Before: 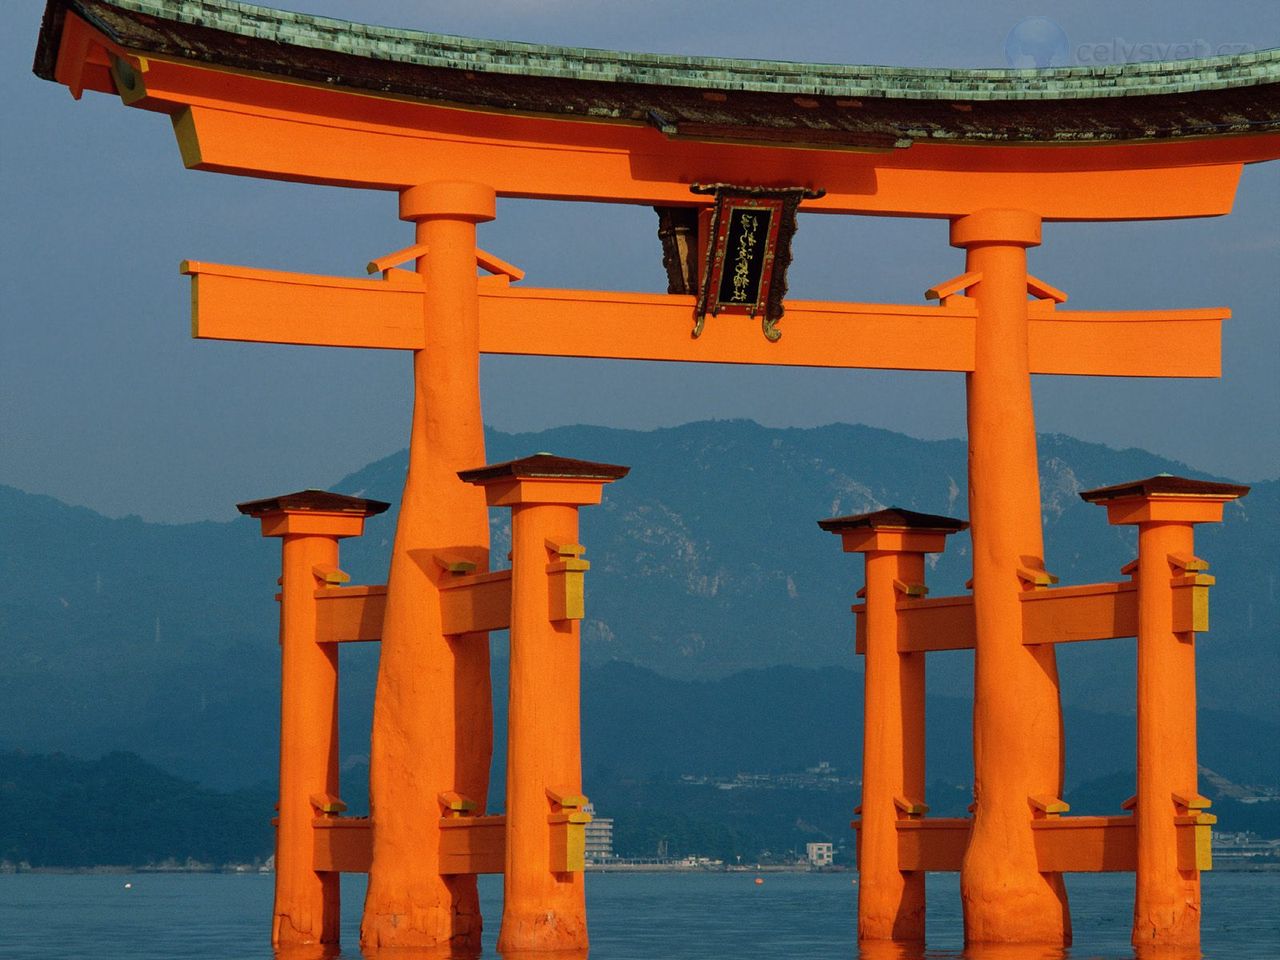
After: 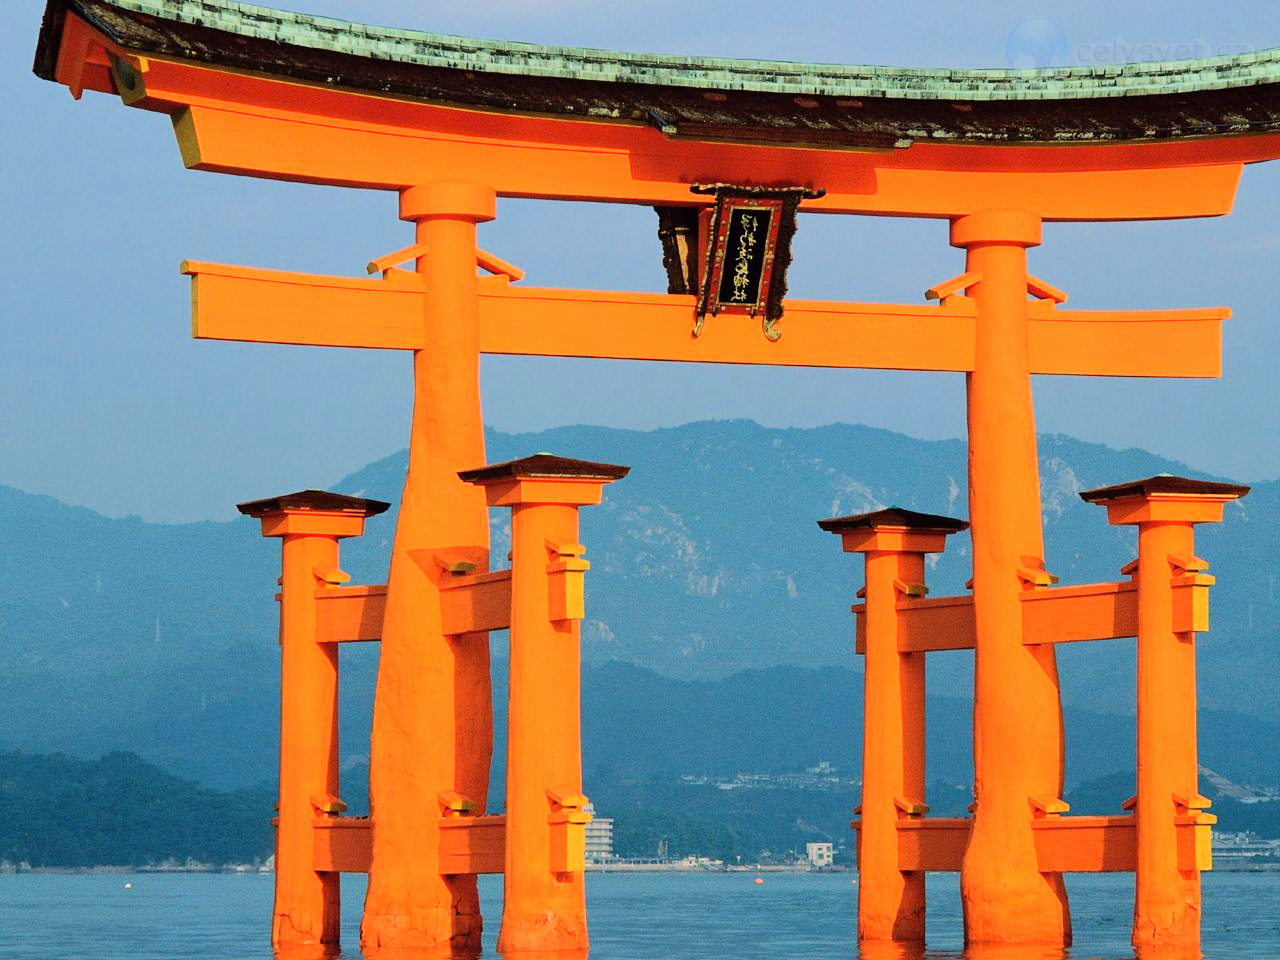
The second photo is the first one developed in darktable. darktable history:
tone equalizer: -7 EV 0.157 EV, -6 EV 0.589 EV, -5 EV 1.12 EV, -4 EV 1.34 EV, -3 EV 1.12 EV, -2 EV 0.6 EV, -1 EV 0.153 EV, edges refinement/feathering 500, mask exposure compensation -1.57 EV, preserve details no
